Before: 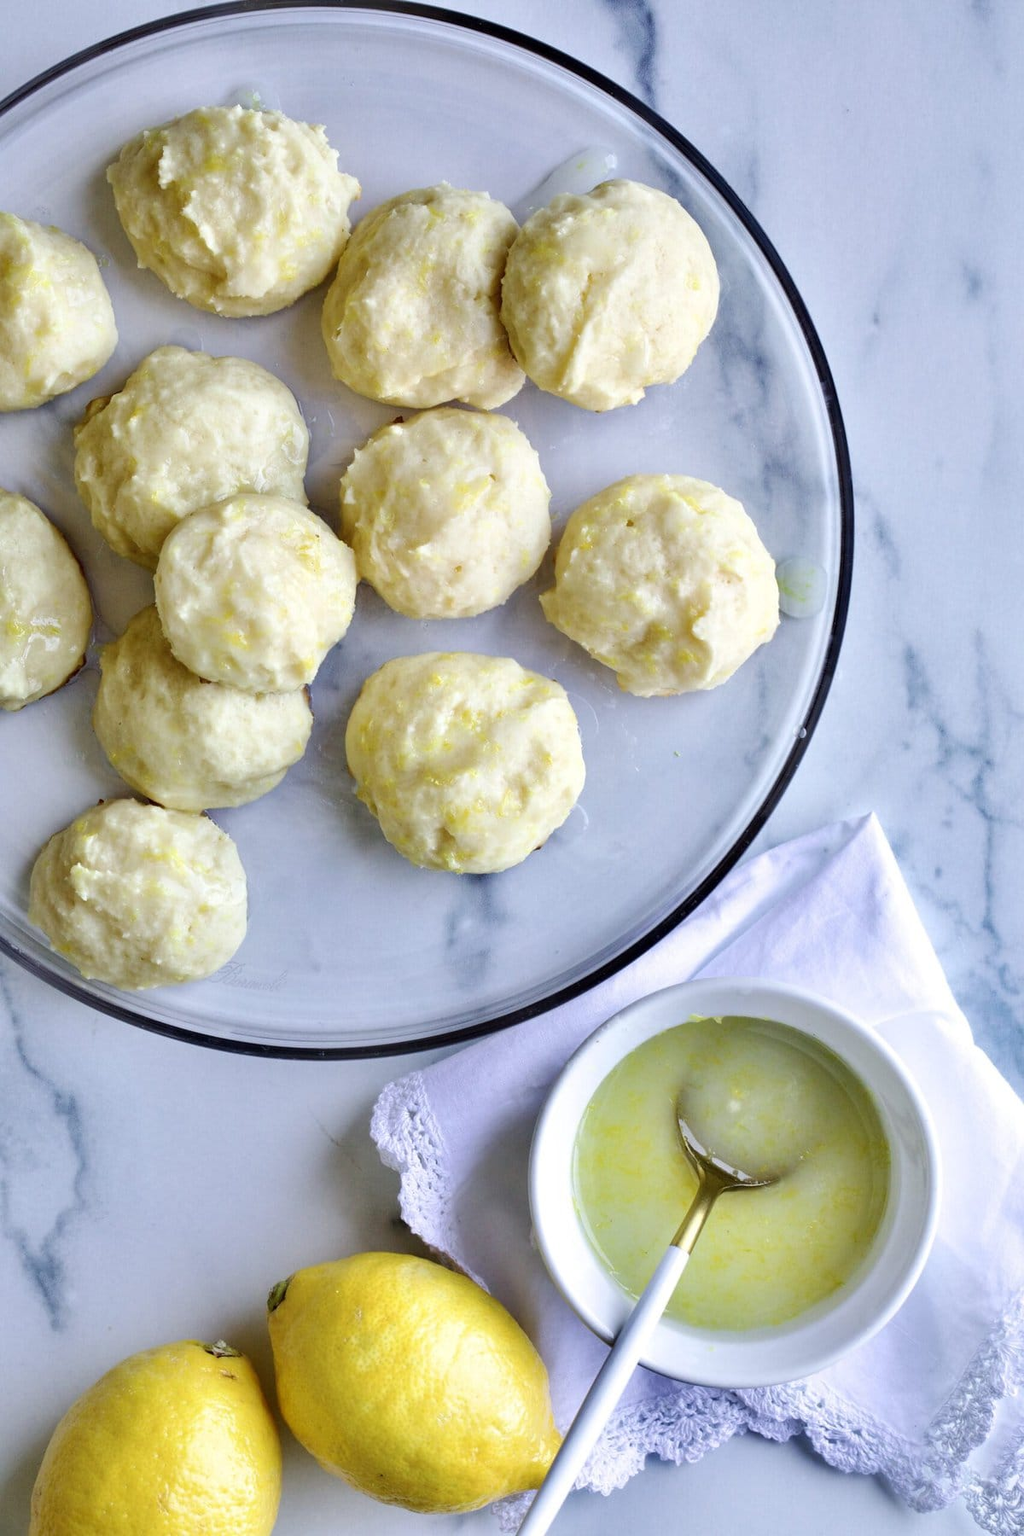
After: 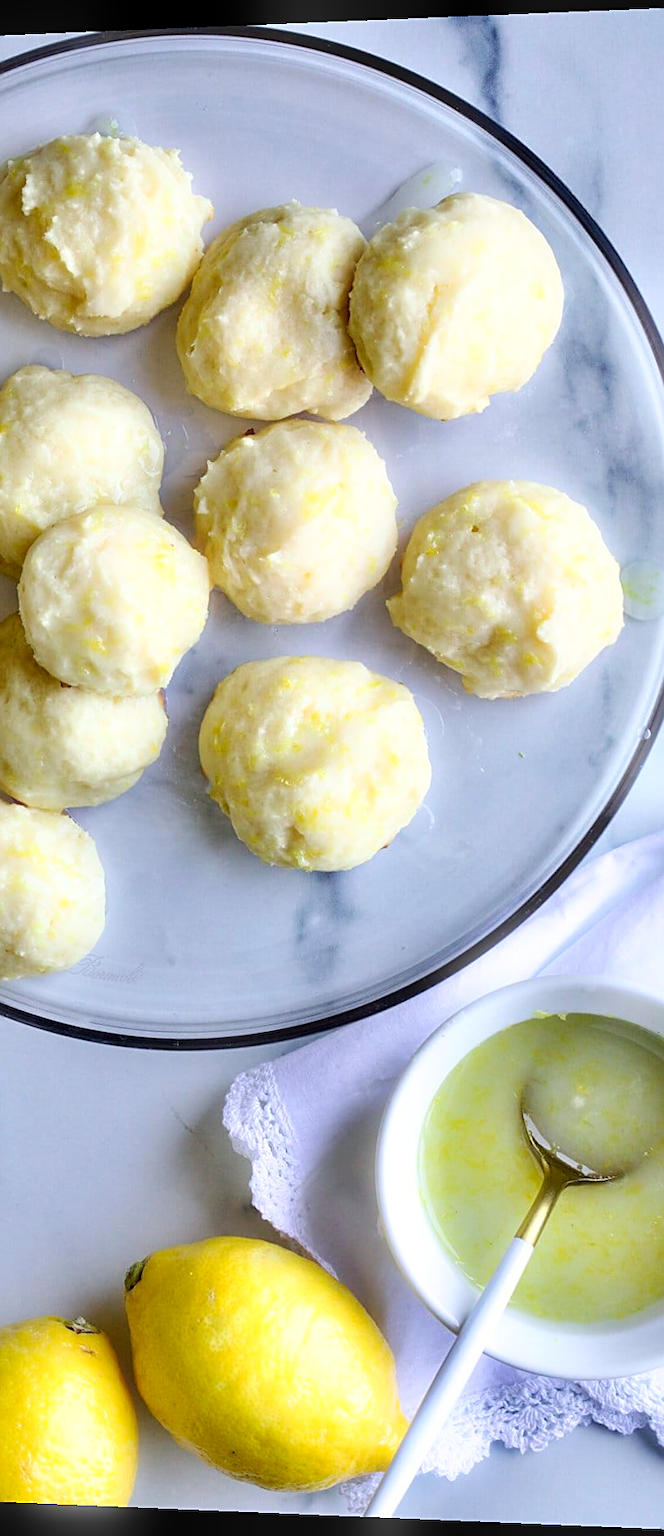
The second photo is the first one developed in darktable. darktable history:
crop and rotate: left 12.673%, right 20.66%
sharpen: on, module defaults
bloom: size 5%, threshold 95%, strength 15%
rotate and perspective: lens shift (horizontal) -0.055, automatic cropping off
